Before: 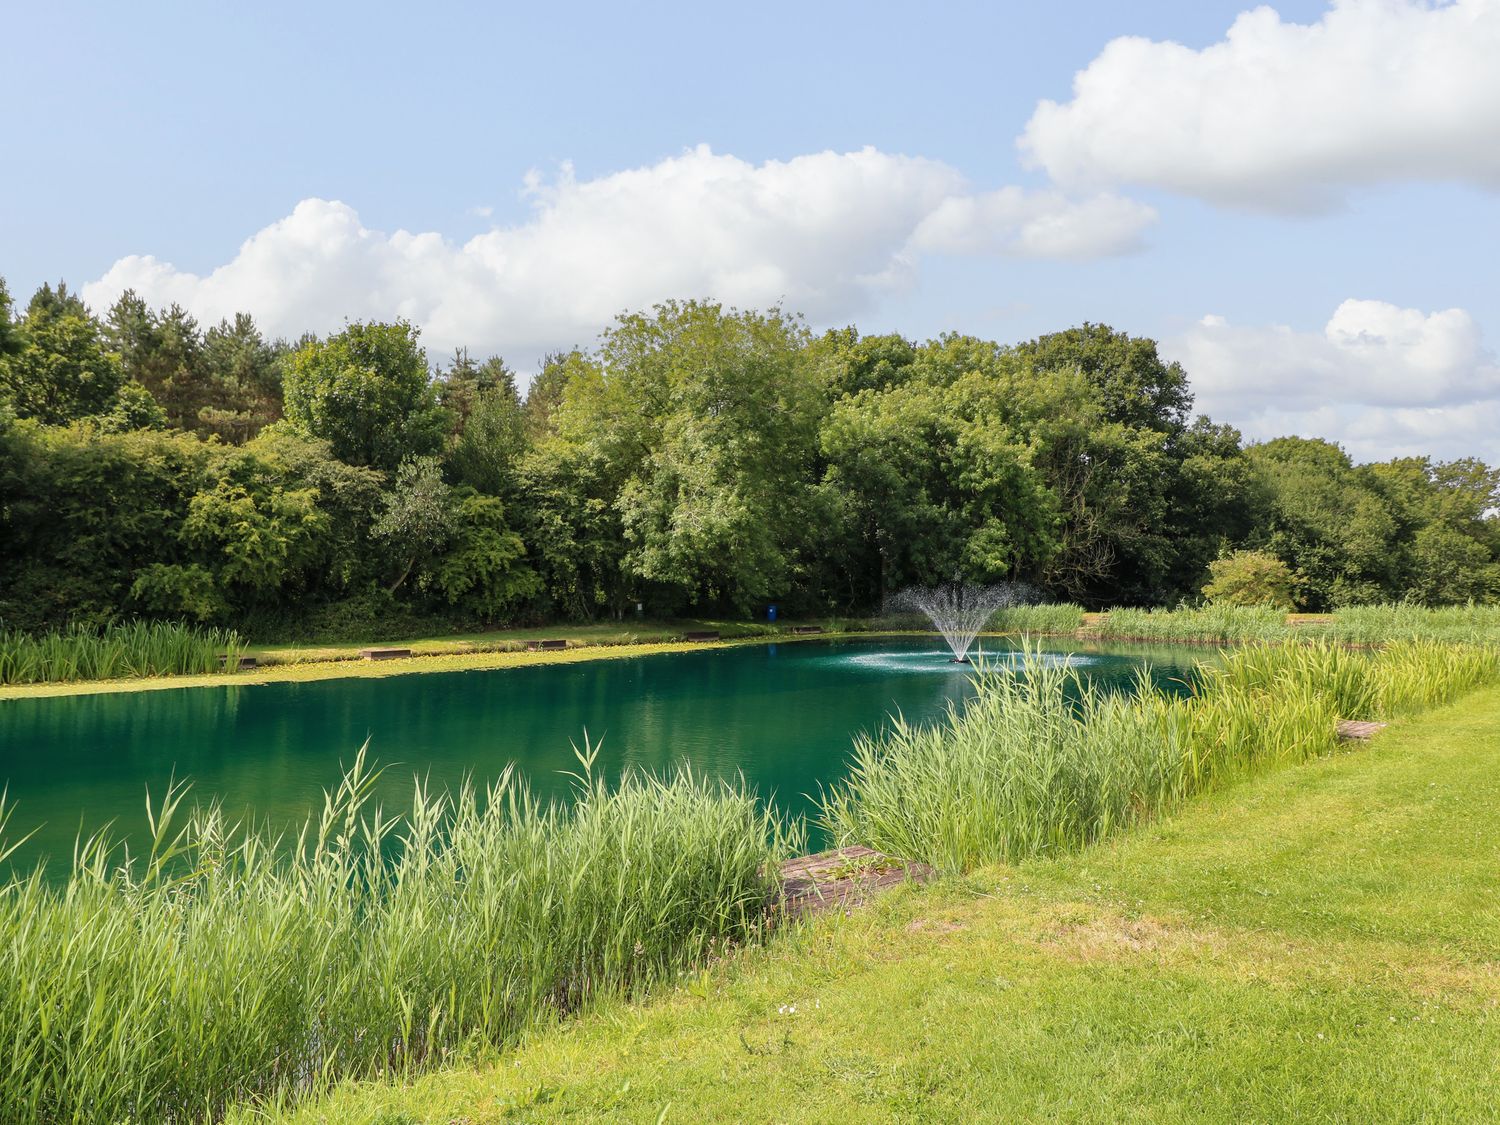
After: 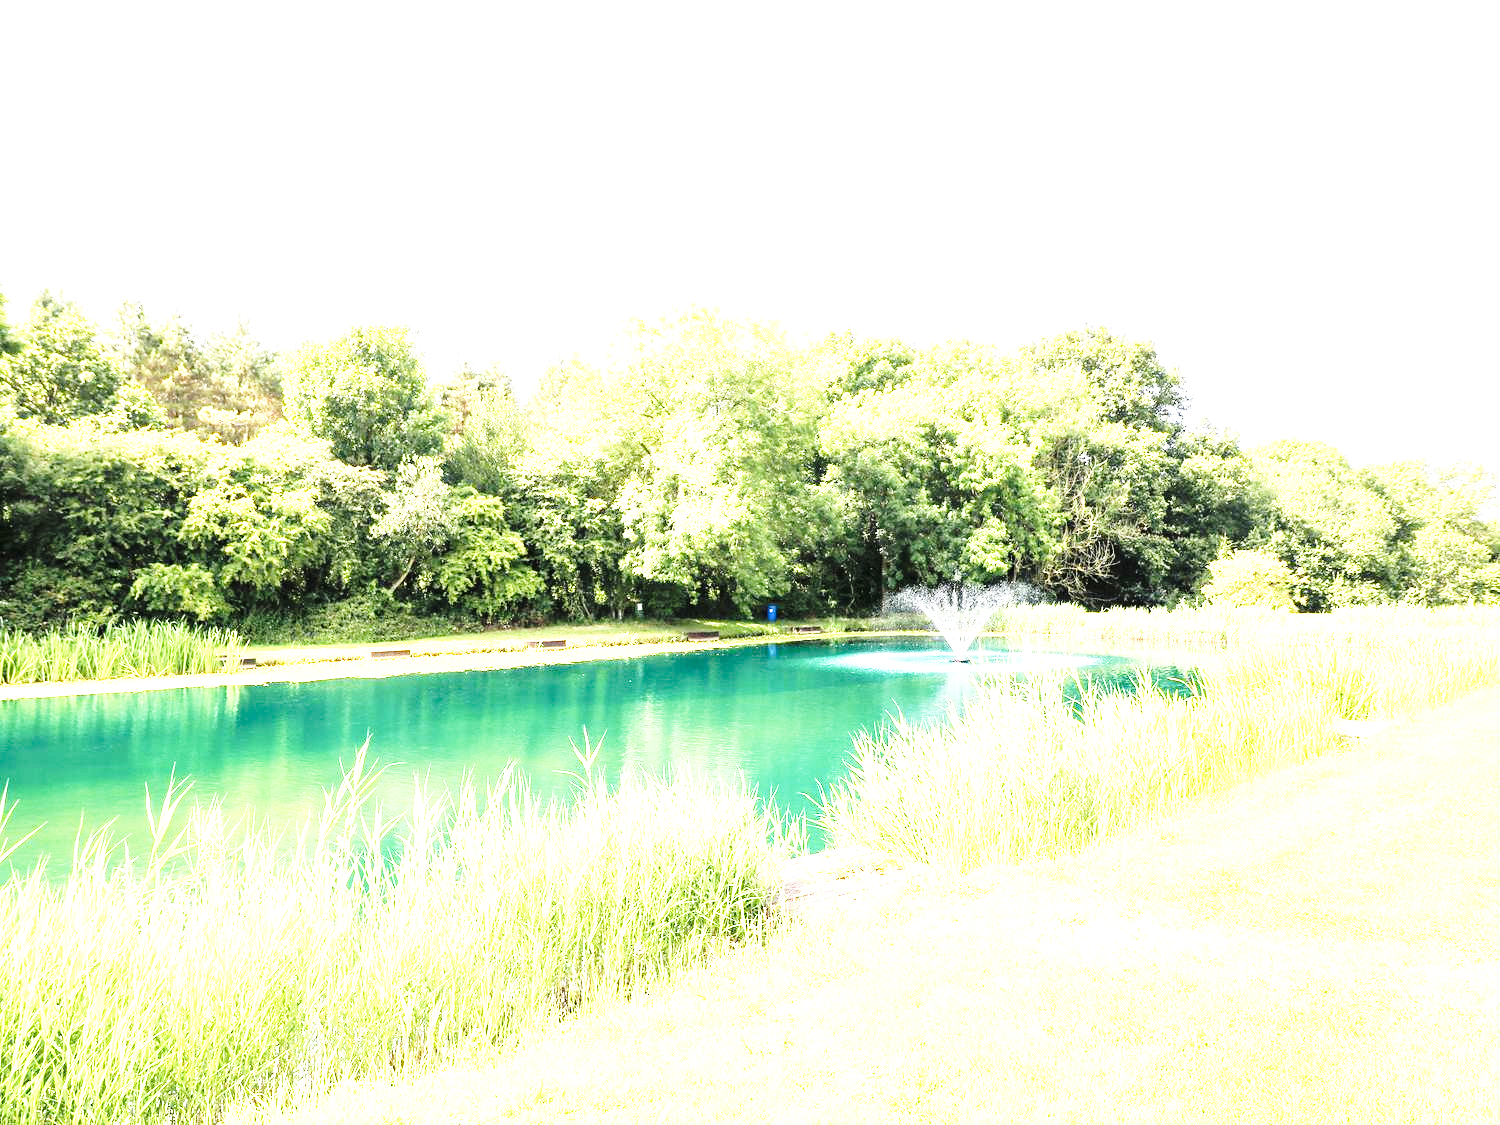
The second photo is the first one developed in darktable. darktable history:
tone equalizer: -8 EV -0.785 EV, -7 EV -0.682 EV, -6 EV -0.635 EV, -5 EV -0.398 EV, -3 EV 0.378 EV, -2 EV 0.6 EV, -1 EV 0.681 EV, +0 EV 0.766 EV
exposure: black level correction 0, exposure 1.996 EV, compensate exposure bias true, compensate highlight preservation false
base curve: curves: ch0 [(0, 0) (0.028, 0.03) (0.121, 0.232) (0.46, 0.748) (0.859, 0.968) (1, 1)], preserve colors none
